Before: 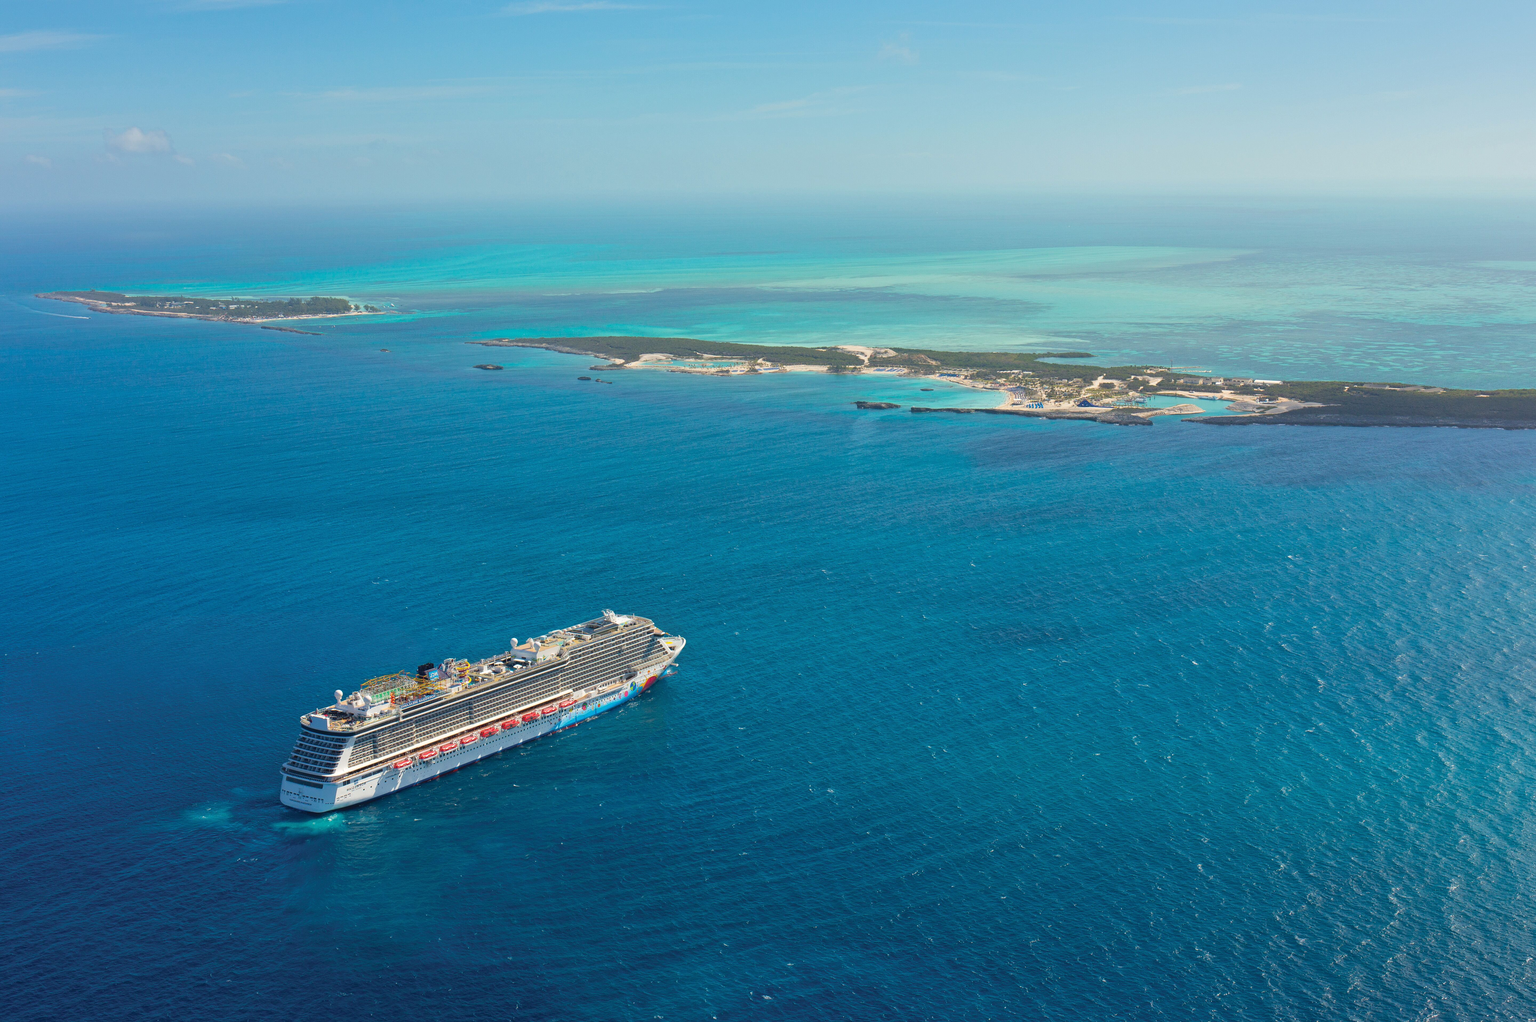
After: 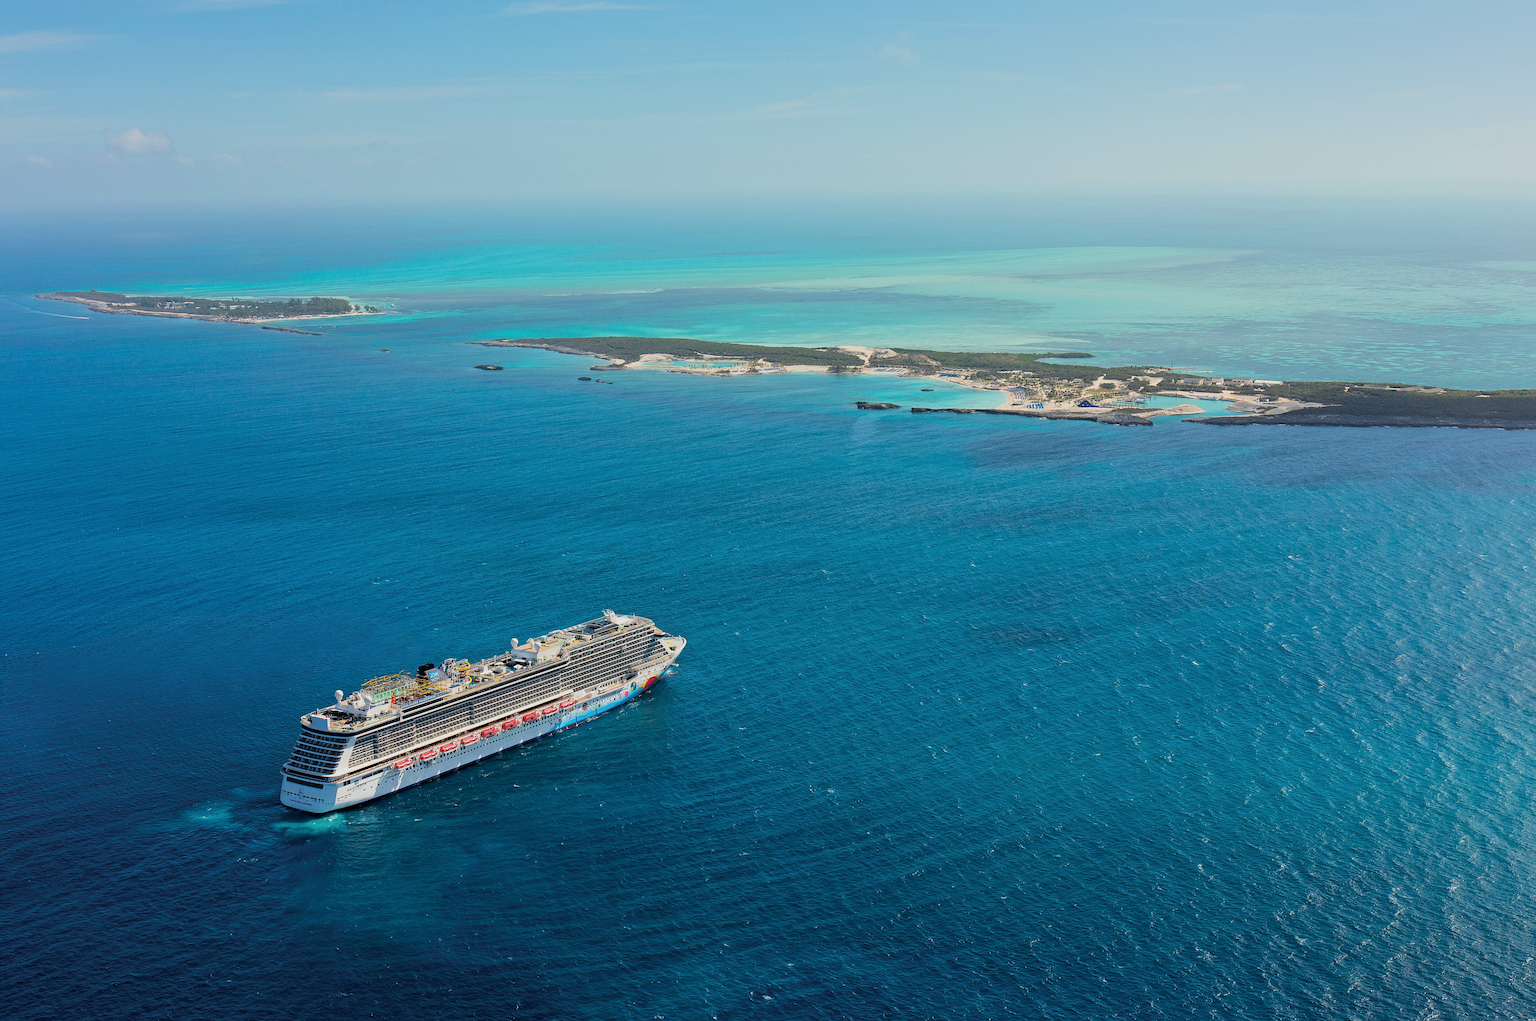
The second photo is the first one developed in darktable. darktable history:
filmic rgb: black relative exposure -5.03 EV, white relative exposure 3.97 EV, hardness 2.89, contrast 1.298, highlights saturation mix -10.81%
sharpen: amount 0.491
